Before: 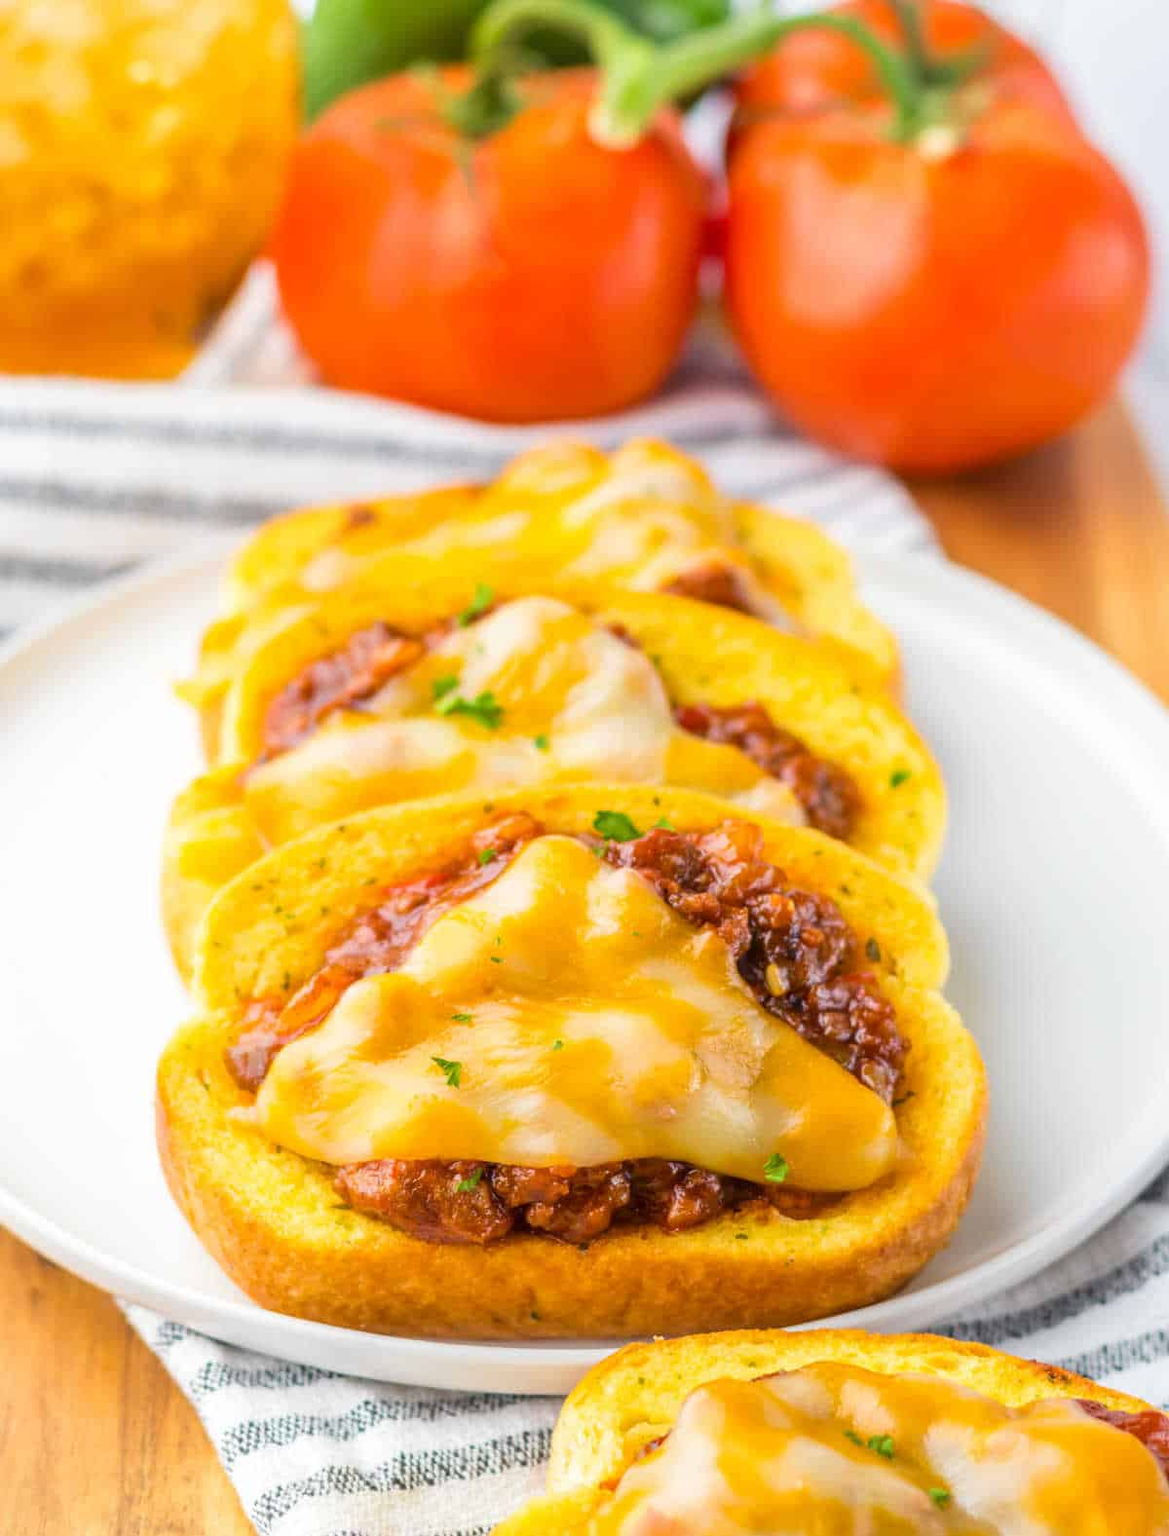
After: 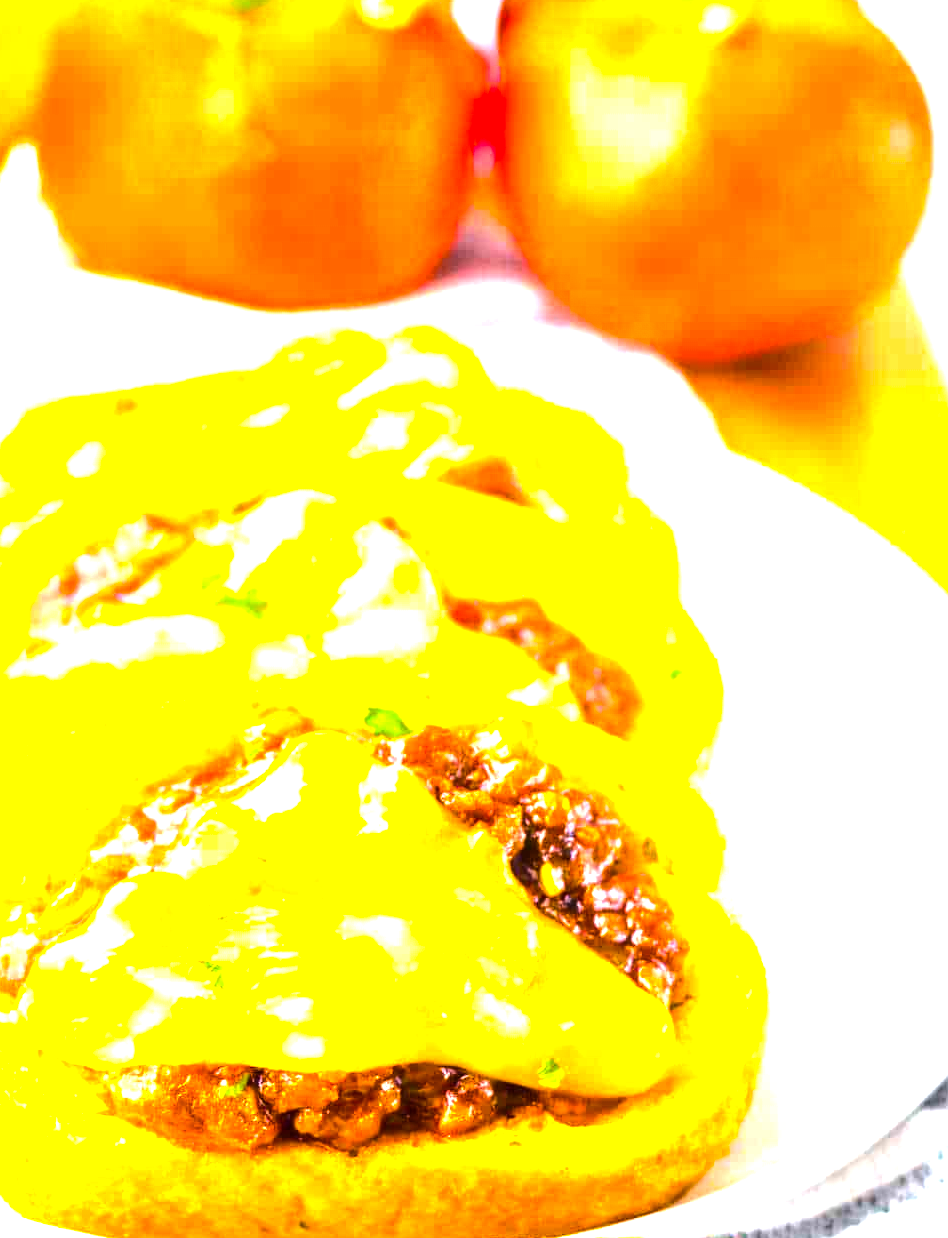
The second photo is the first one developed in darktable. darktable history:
exposure: black level correction 0, exposure 1.402 EV, compensate exposure bias true, compensate highlight preservation false
crop and rotate: left 20.532%, top 8.009%, right 0.429%, bottom 13.434%
color balance rgb: linear chroma grading › shadows -7.556%, linear chroma grading › global chroma 9.727%, perceptual saturation grading › global saturation 25.541%, perceptual brilliance grading › highlights 17.482%, perceptual brilliance grading › mid-tones 31.18%, perceptual brilliance grading › shadows -31.819%, global vibrance 27.702%
